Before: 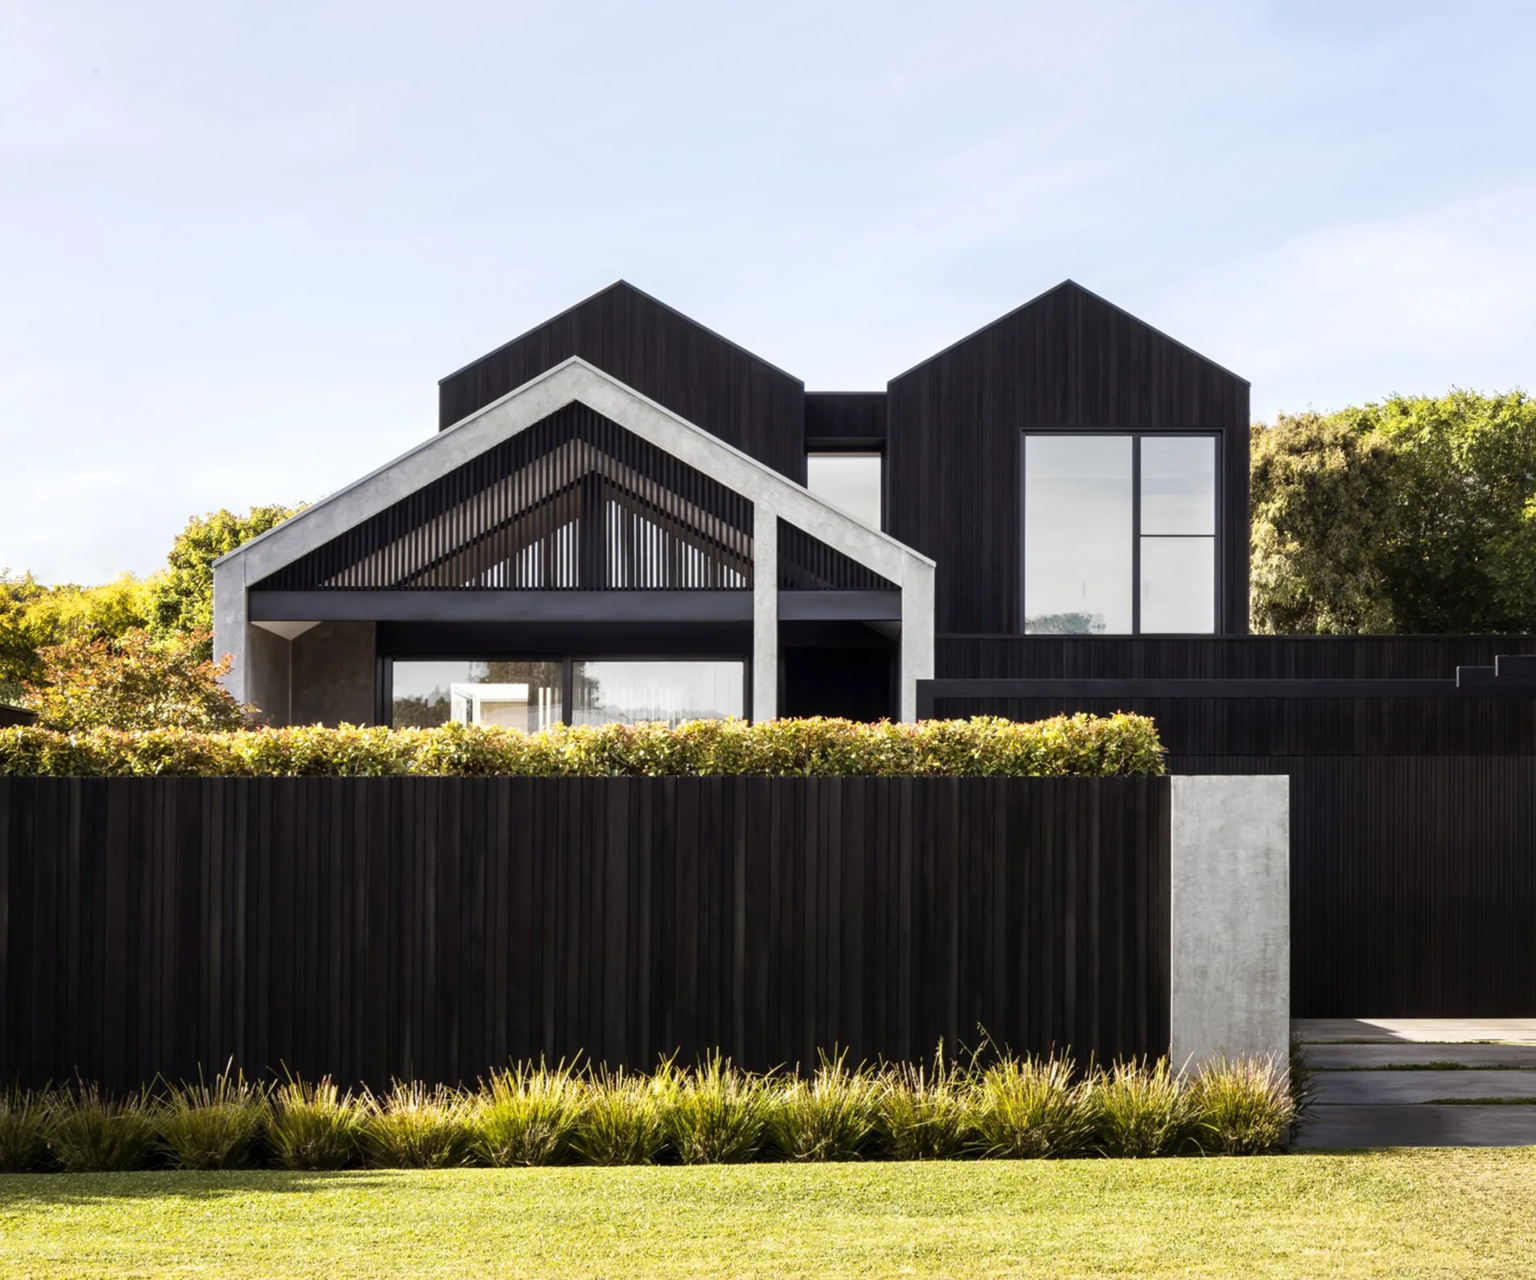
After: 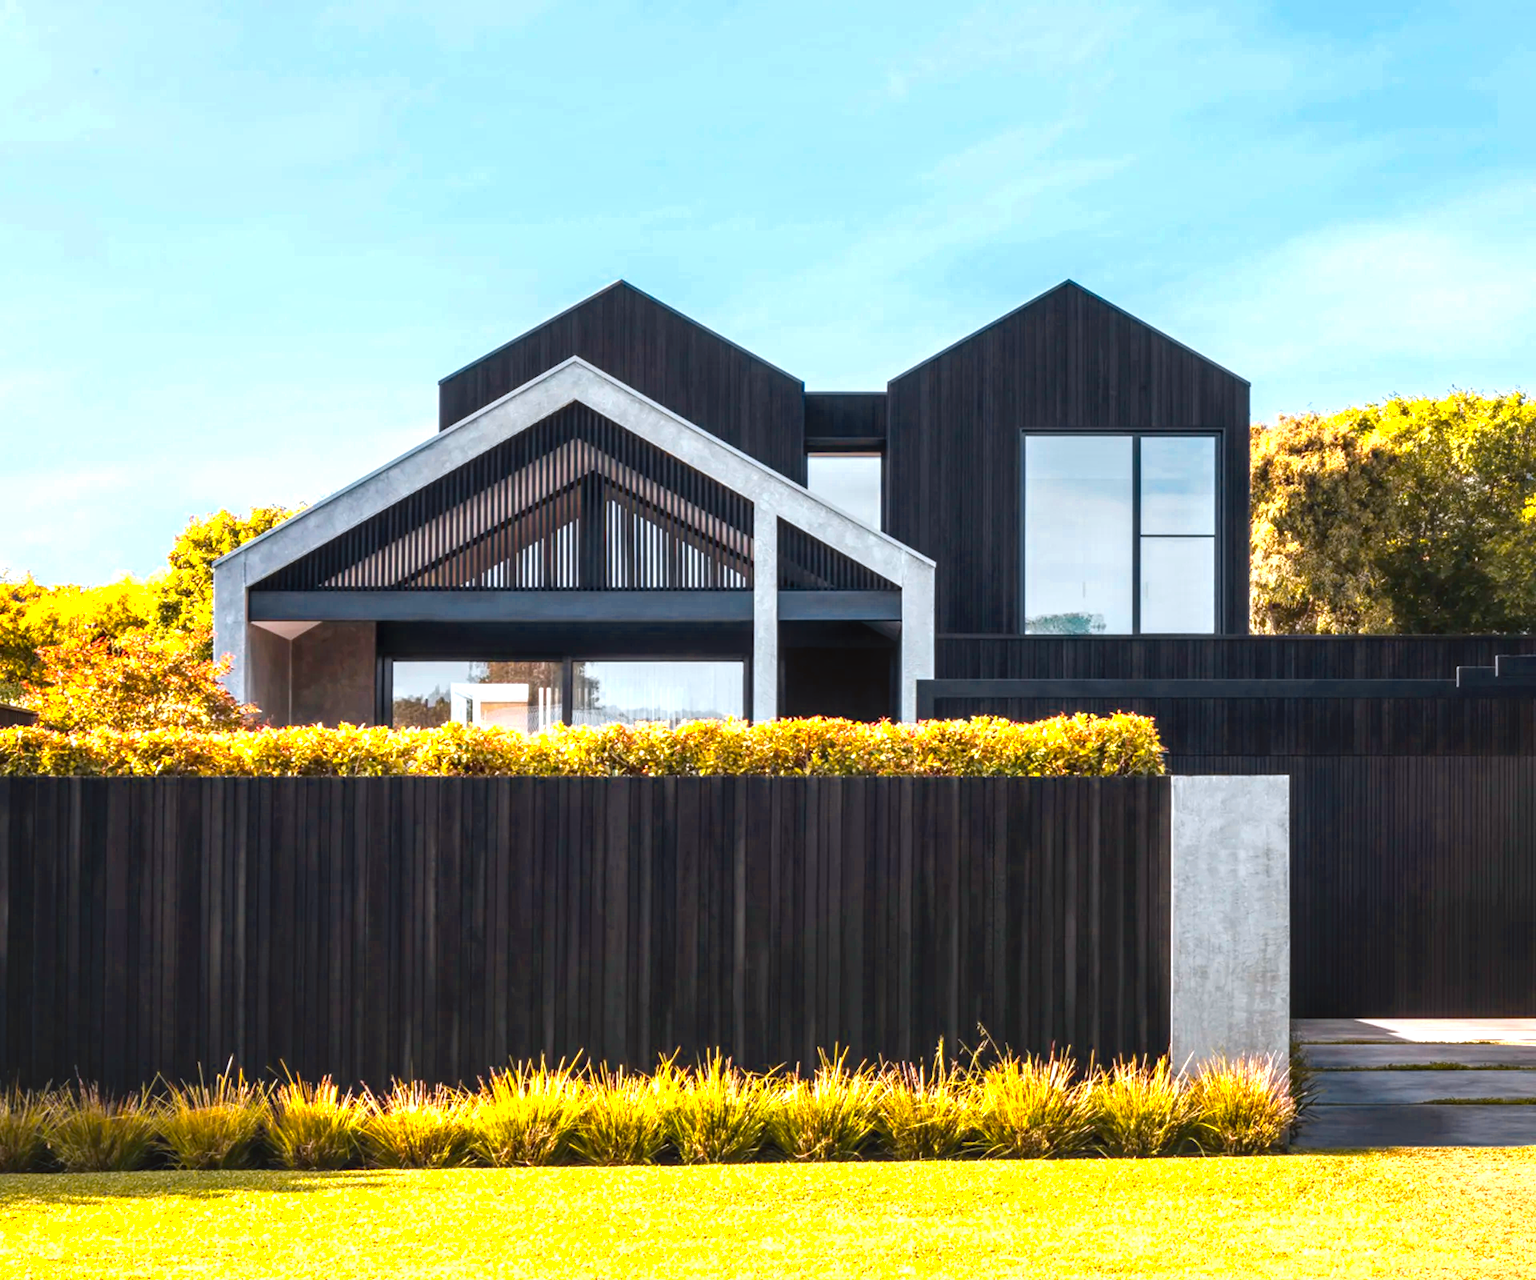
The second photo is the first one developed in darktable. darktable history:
color correction: highlights a* 22.29, highlights b* 22.12
color calibration: output R [1.422, -0.35, -0.252, 0], output G [-0.238, 1.259, -0.084, 0], output B [-0.081, -0.196, 1.58, 0], output brightness [0.49, 0.671, -0.57, 0], x 0.354, y 0.367, temperature 4683.23 K
local contrast: on, module defaults
